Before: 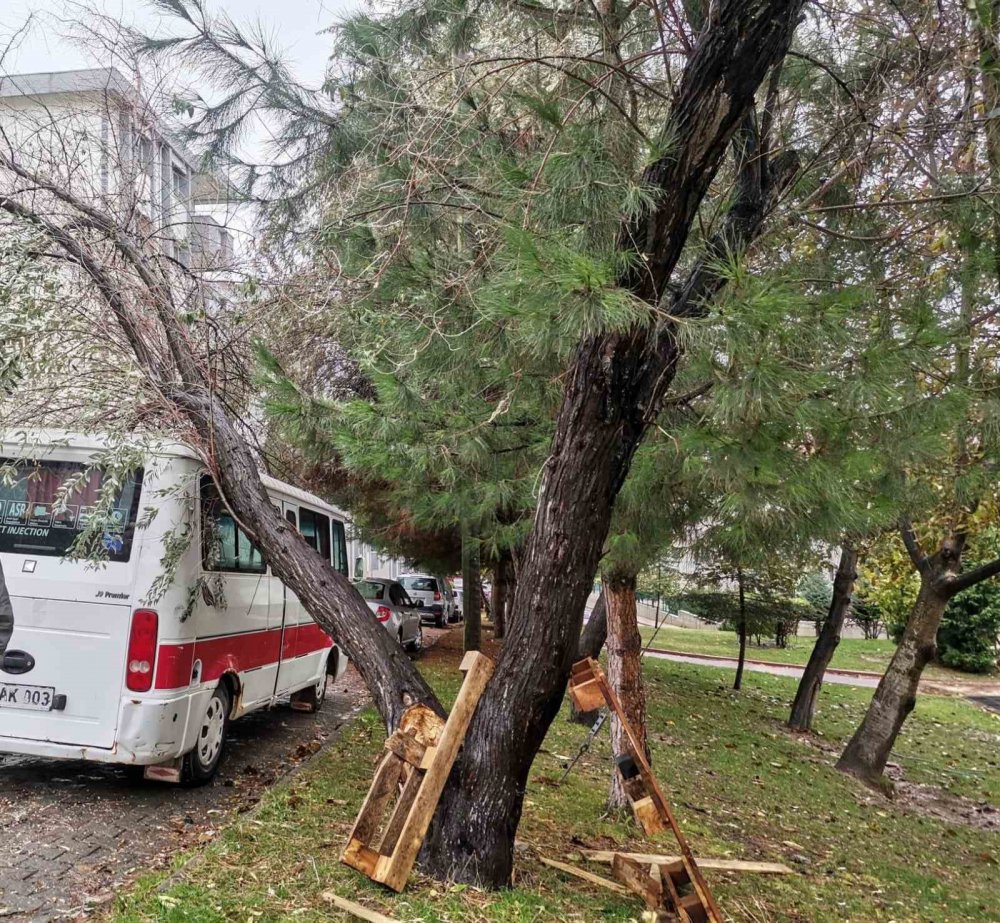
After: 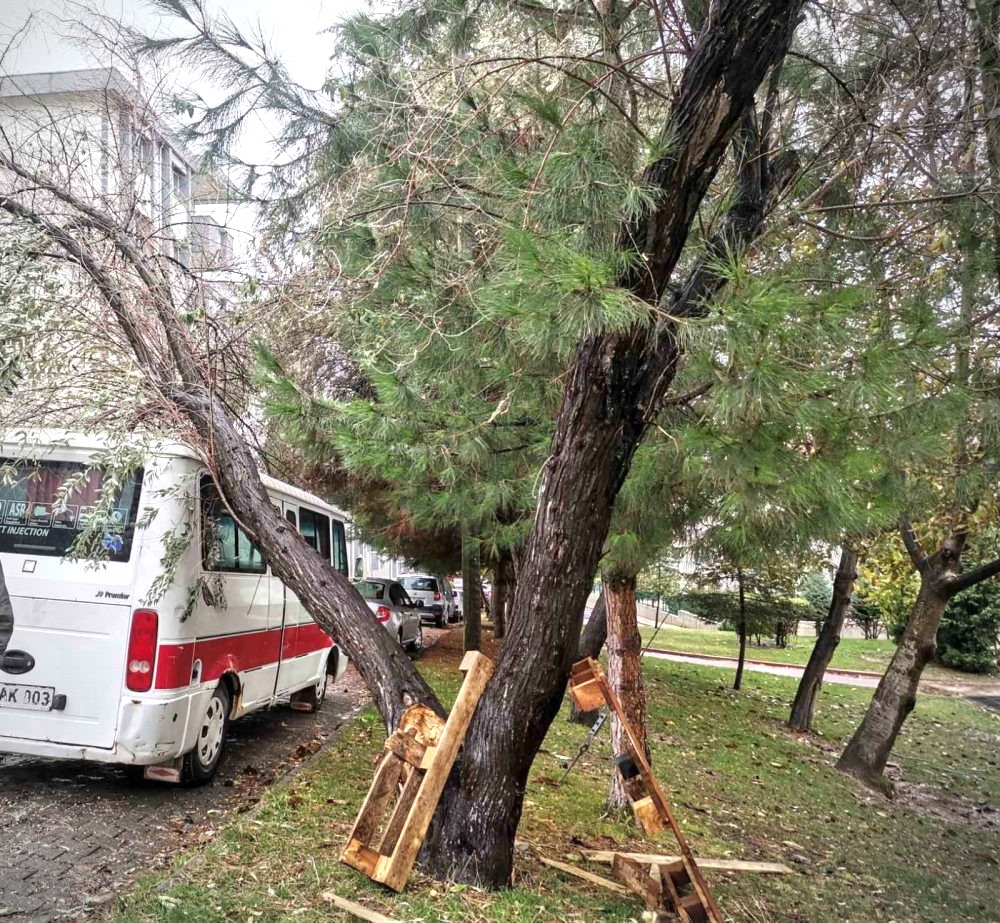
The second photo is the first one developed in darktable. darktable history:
vignetting: center (-0.031, -0.042), unbound false
exposure: exposure 0.562 EV, compensate highlight preservation false
